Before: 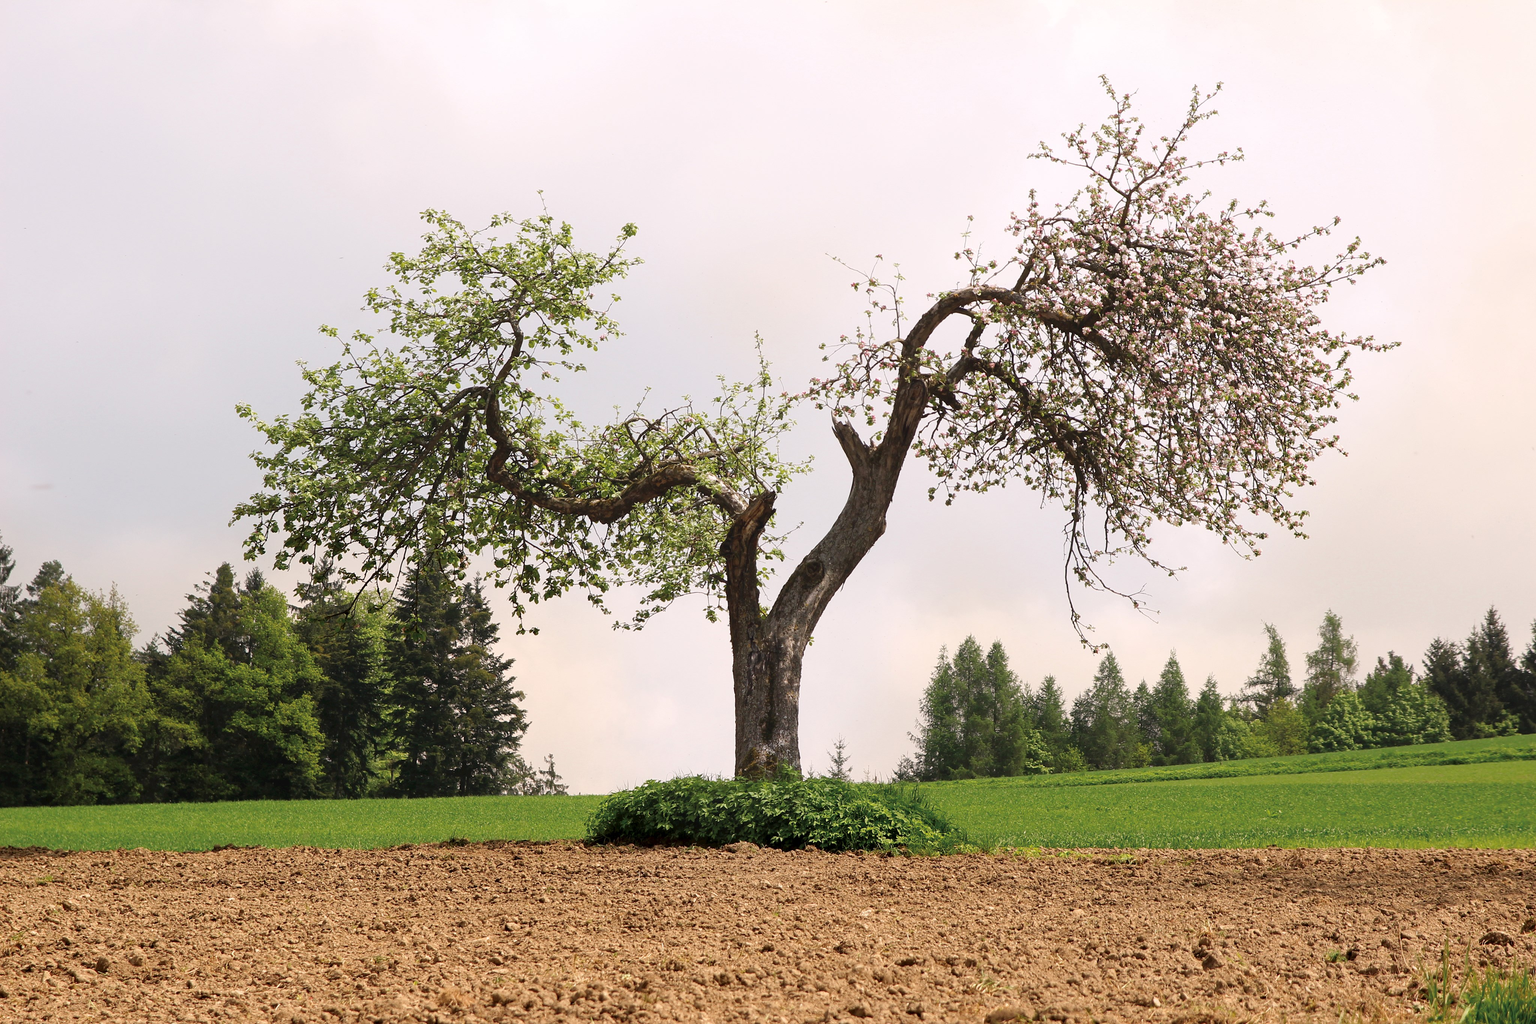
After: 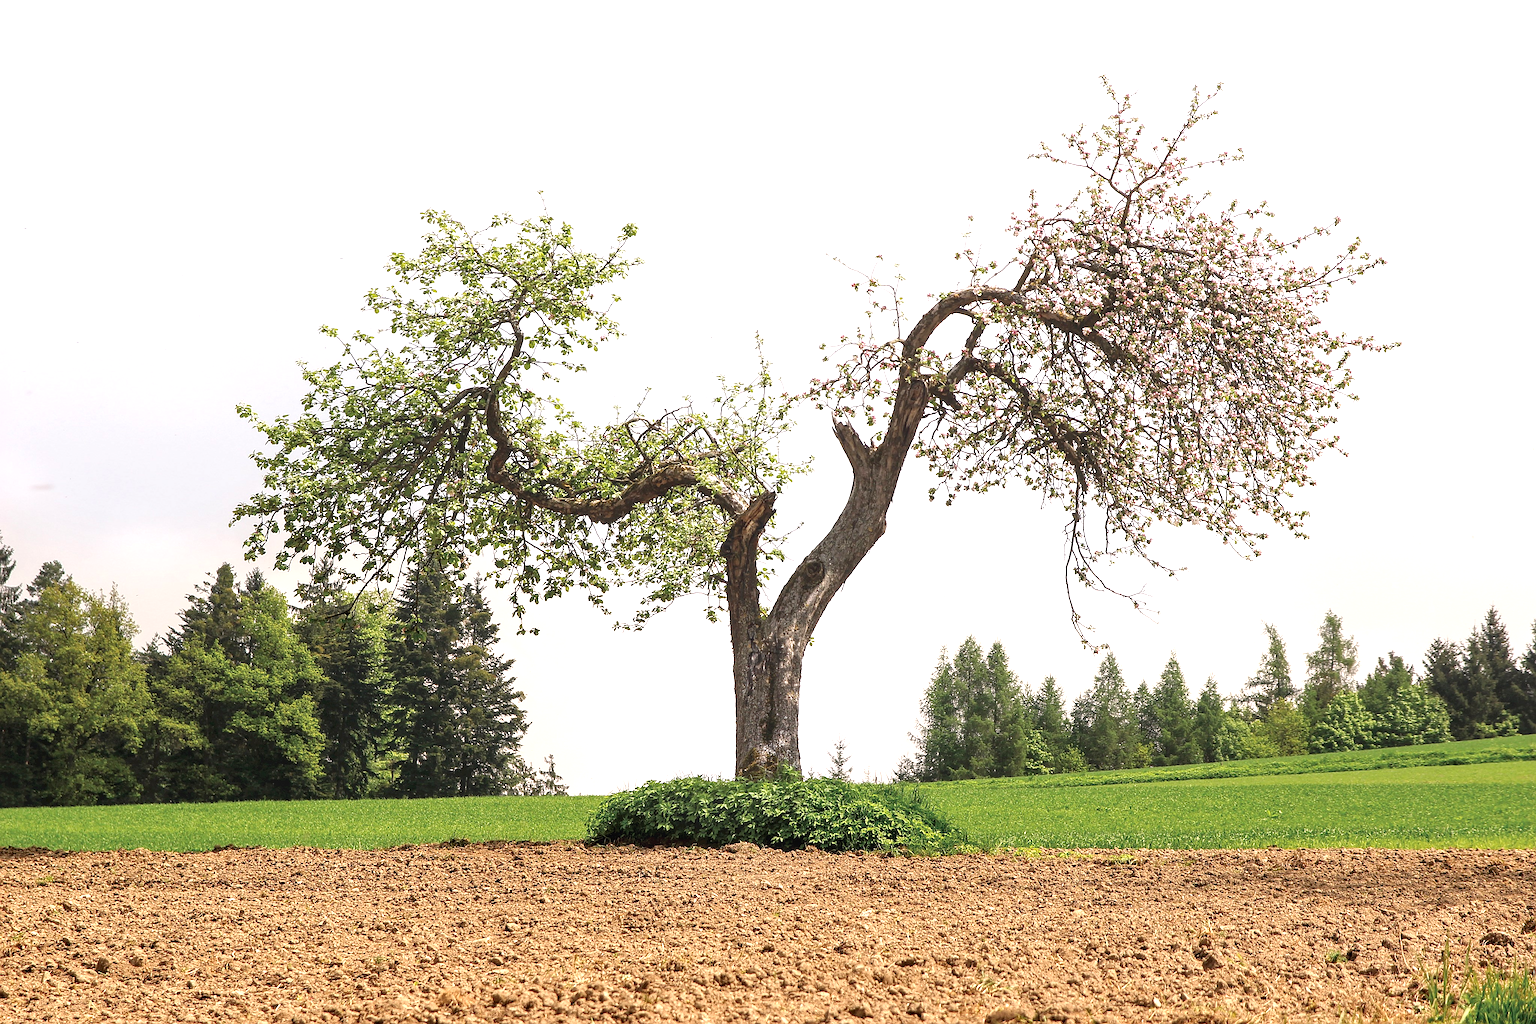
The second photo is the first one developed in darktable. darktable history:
sharpen: on, module defaults
local contrast: on, module defaults
exposure: exposure 0.6 EV, compensate highlight preservation false
